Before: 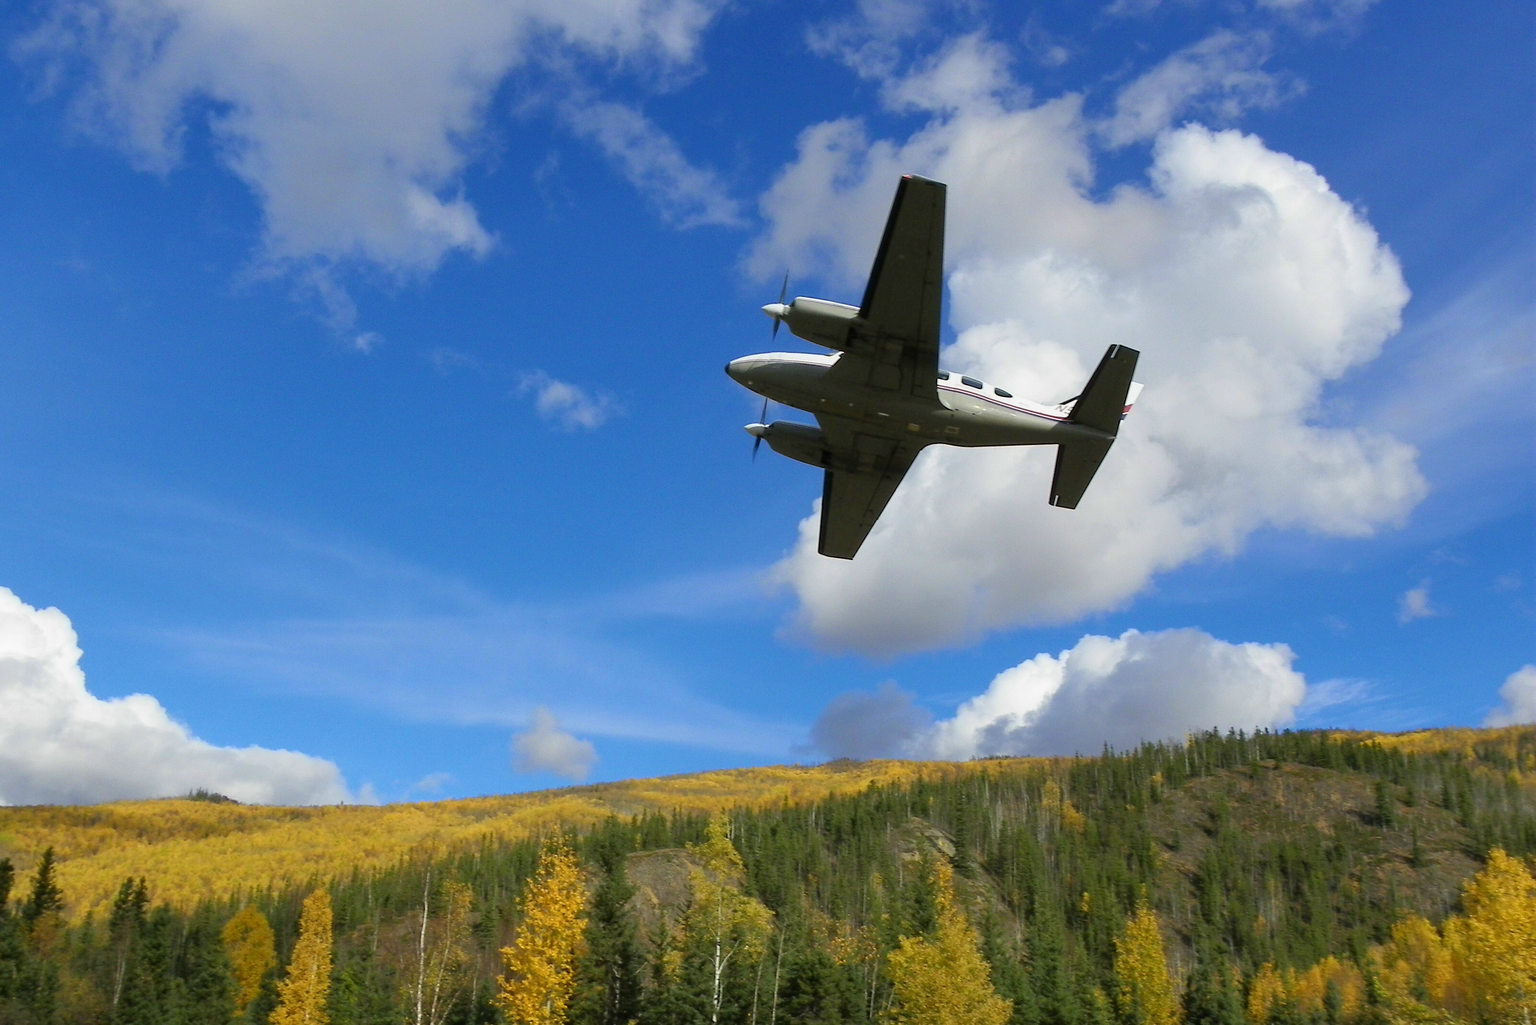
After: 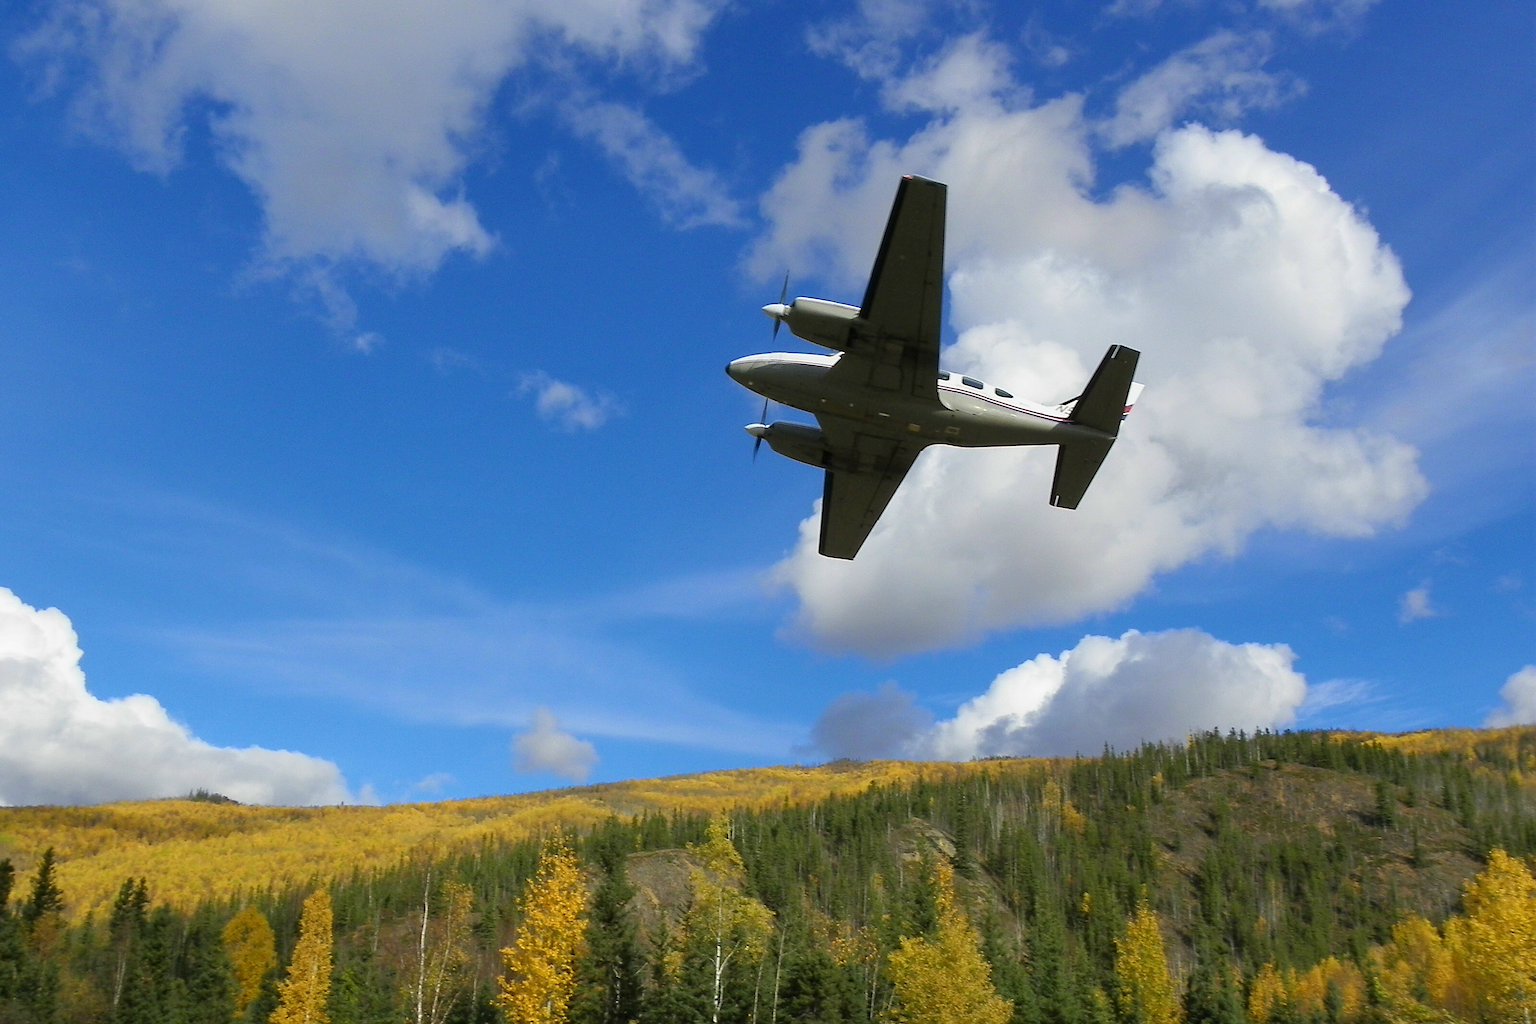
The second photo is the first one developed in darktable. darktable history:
sharpen: radius 1.864, amount 0.398, threshold 1.271
